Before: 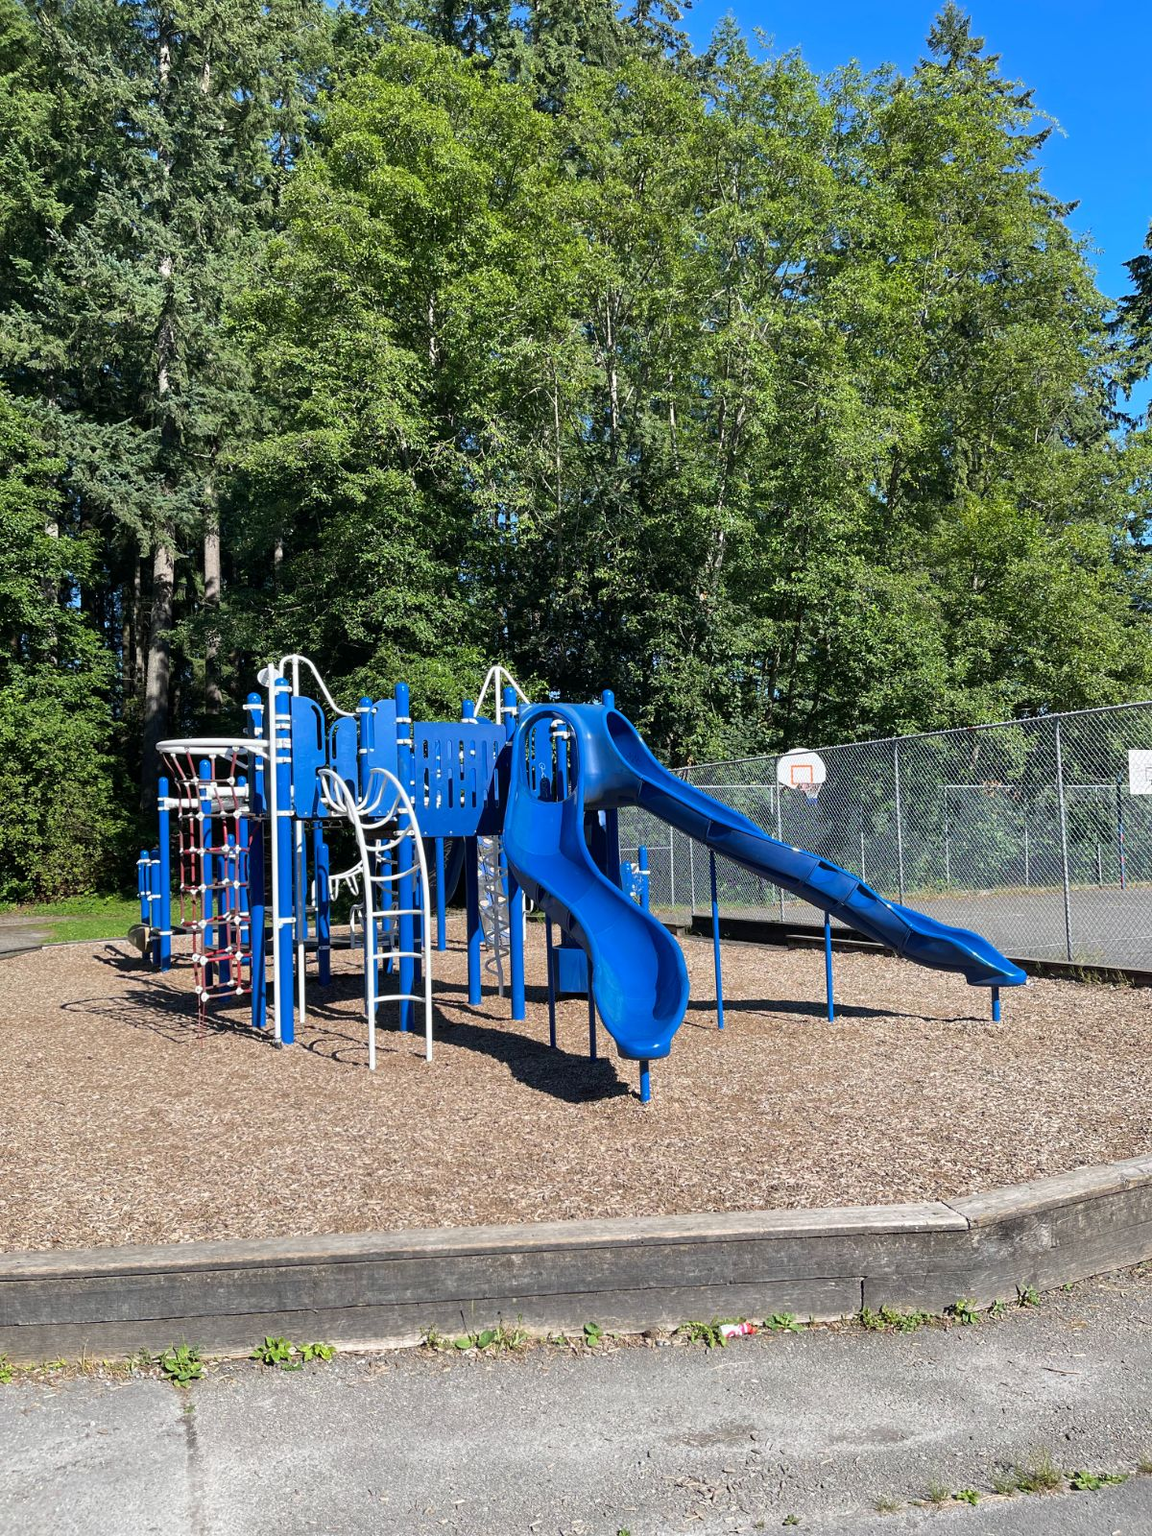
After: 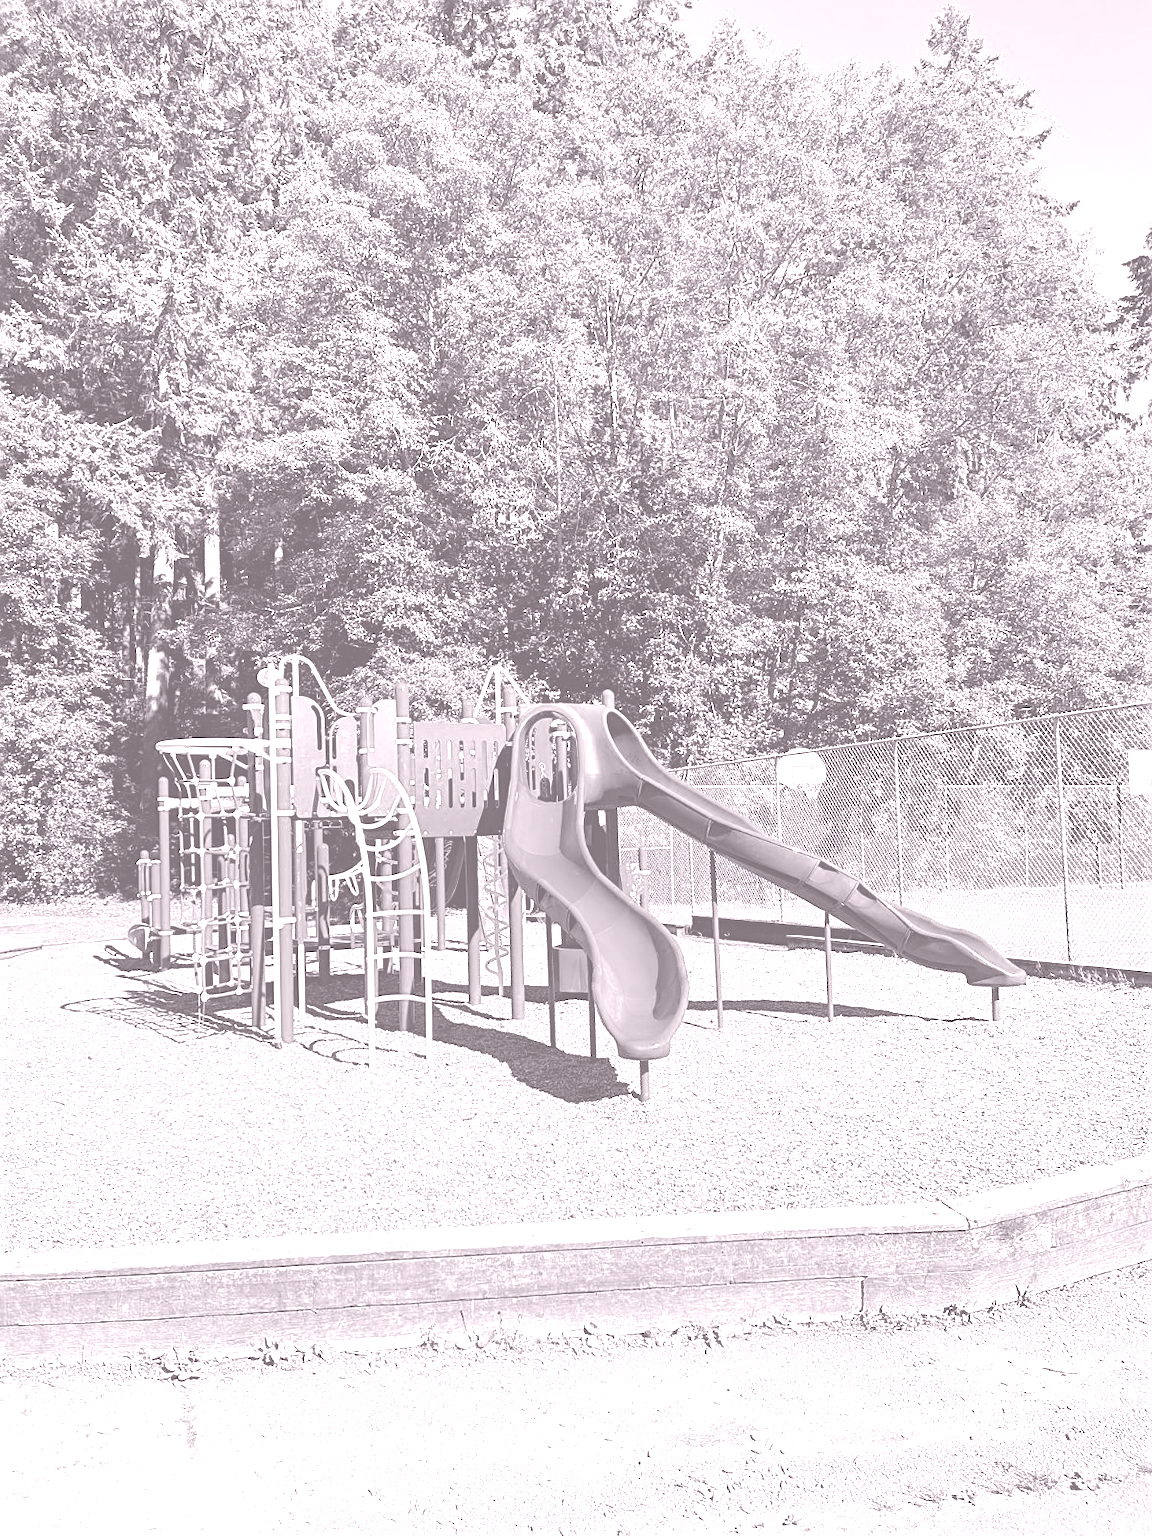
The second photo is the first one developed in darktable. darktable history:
sharpen: on, module defaults
velvia: strength 15%
colorize: hue 25.2°, saturation 83%, source mix 82%, lightness 79%, version 1
haze removal: compatibility mode true, adaptive false
